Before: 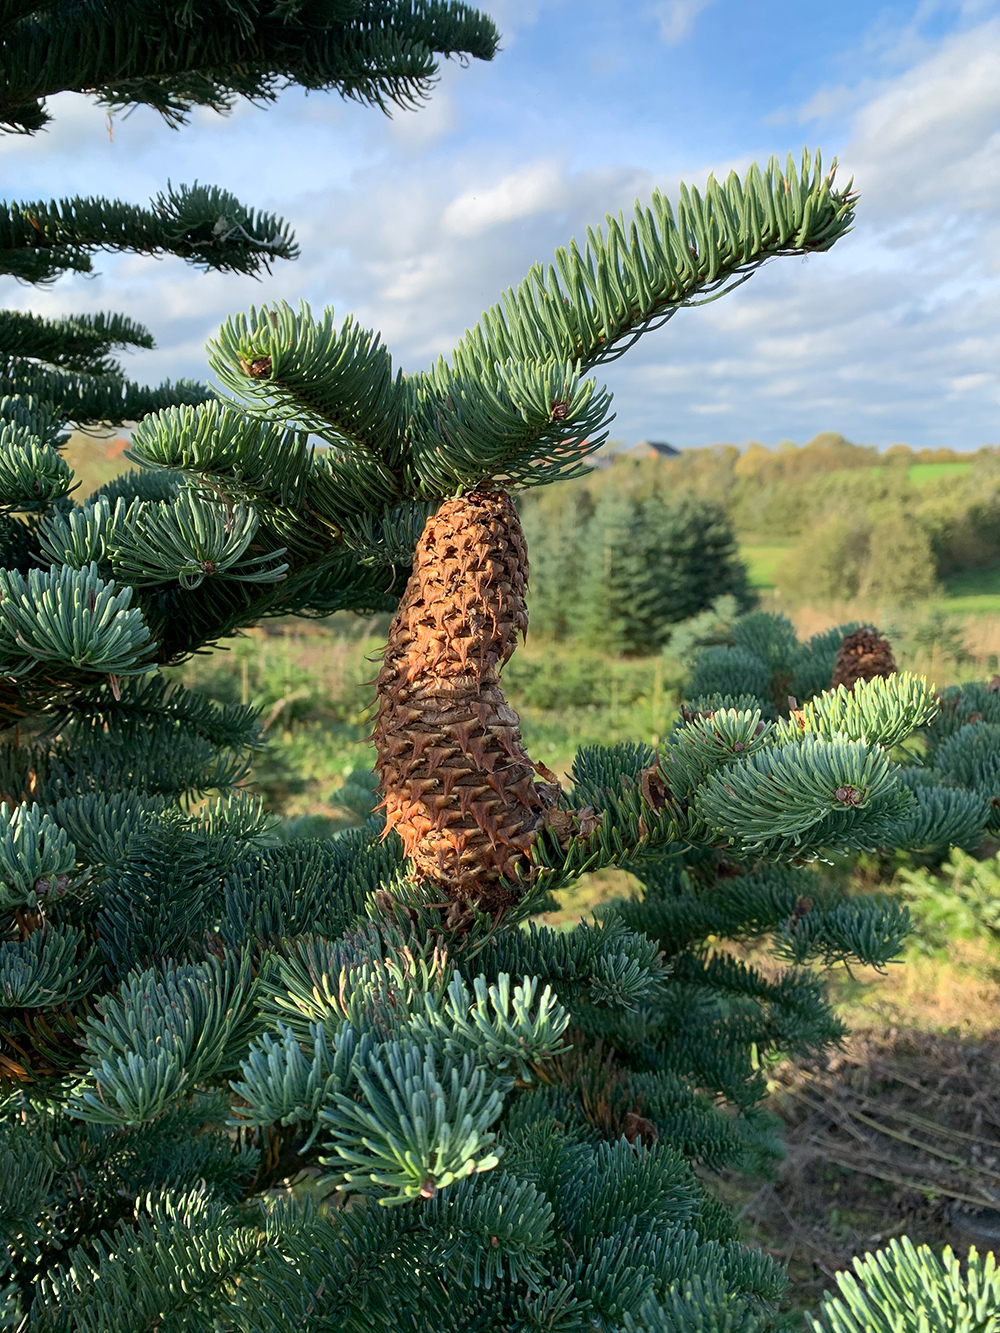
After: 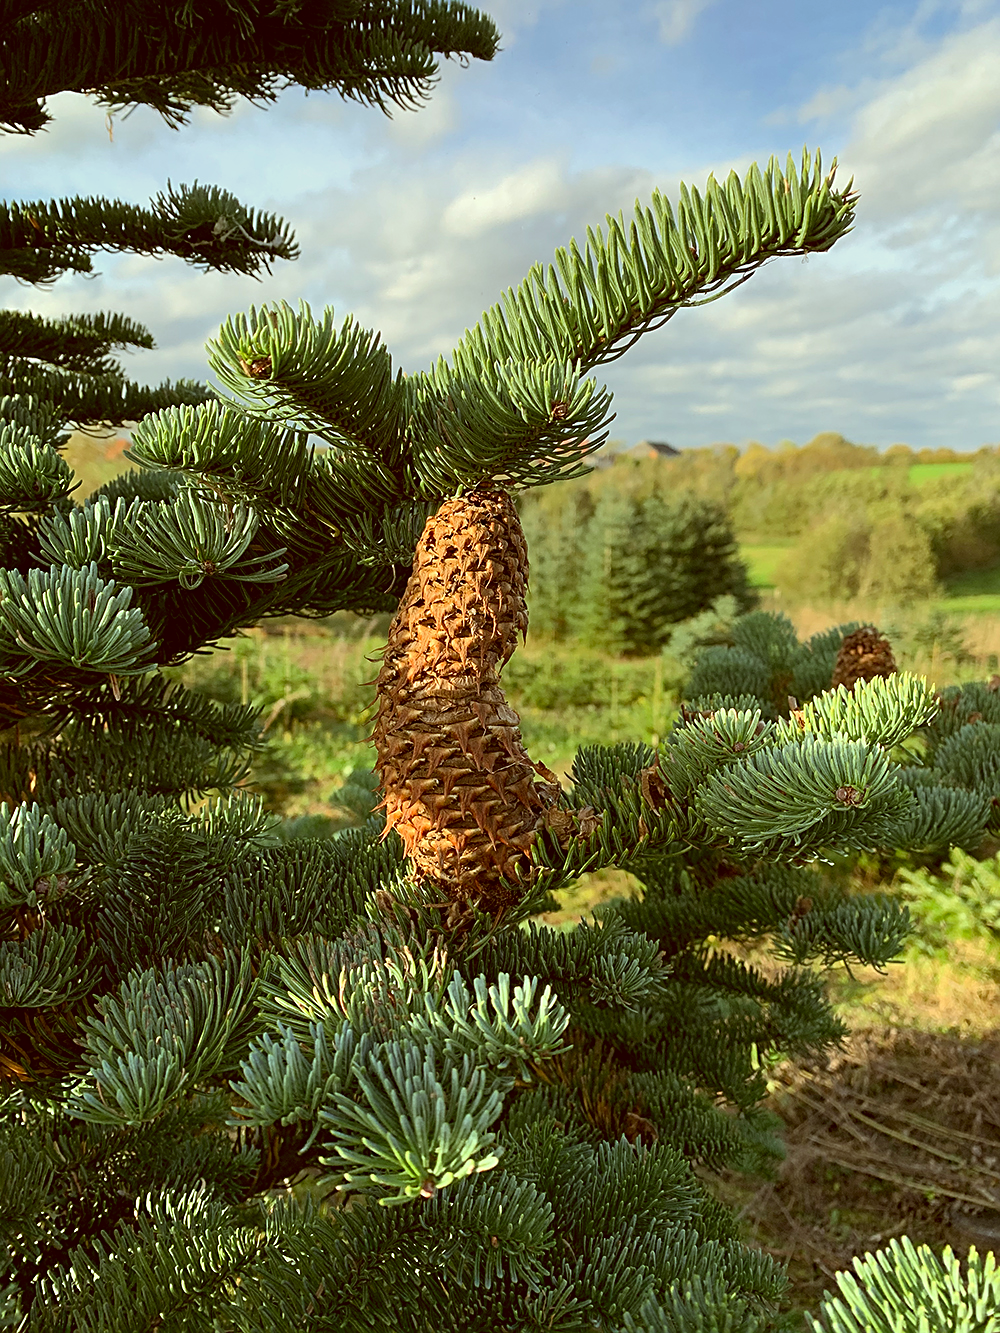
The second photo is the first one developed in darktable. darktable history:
sharpen: on, module defaults
color correction: highlights a* -5.39, highlights b* 9.8, shadows a* 9.72, shadows b* 24.55
